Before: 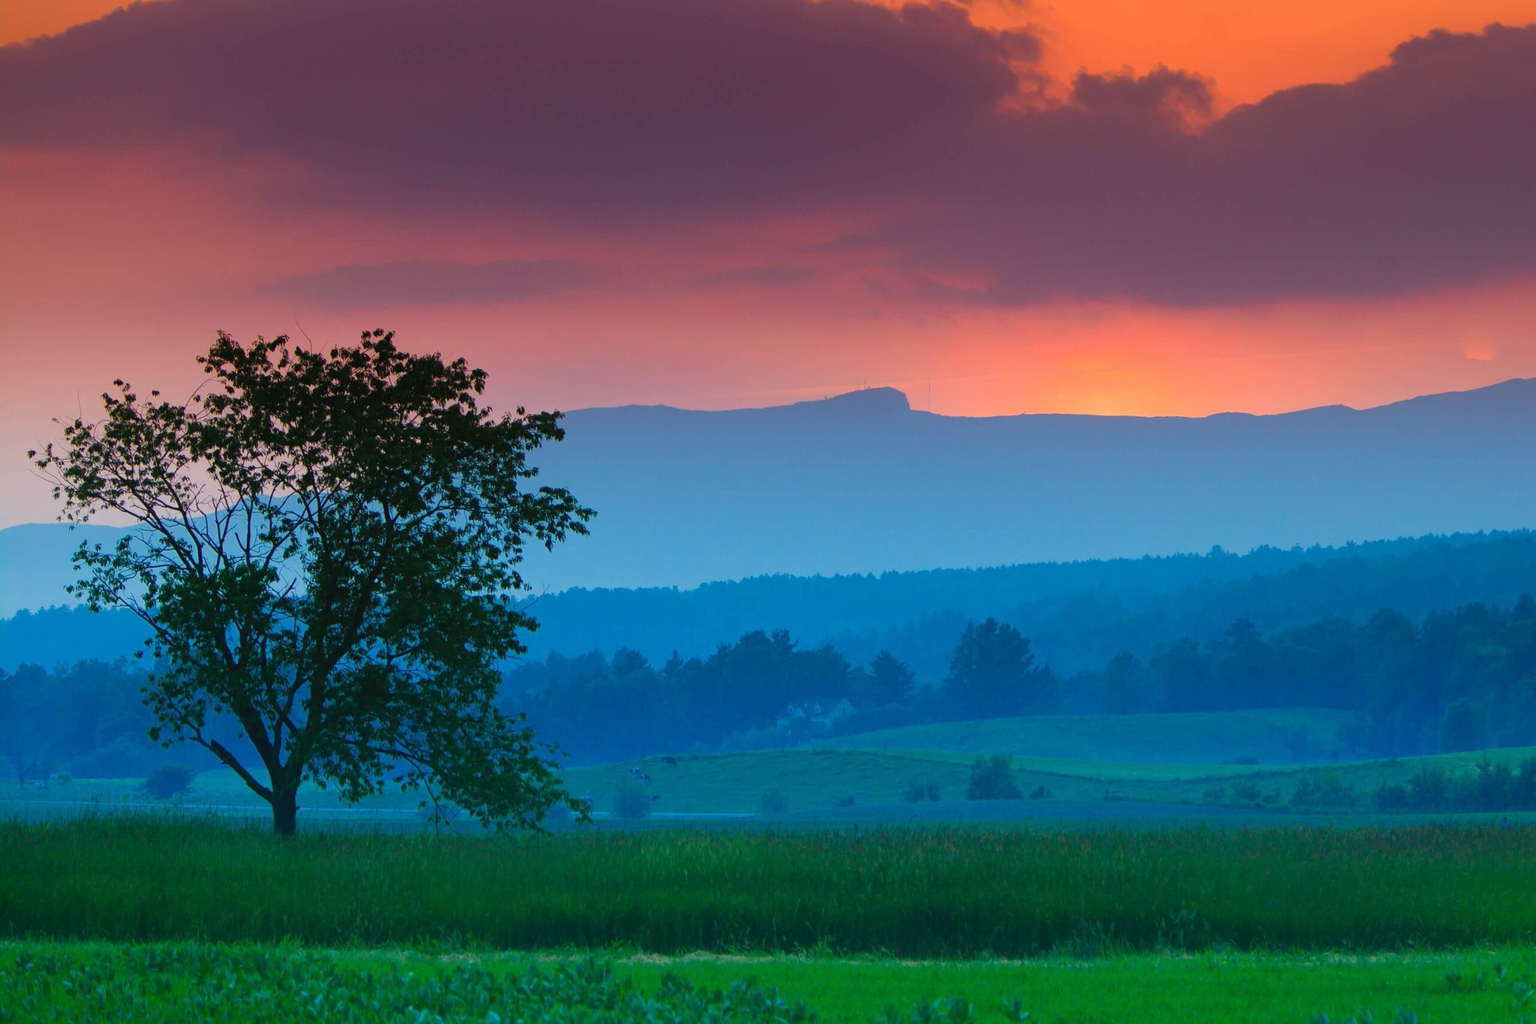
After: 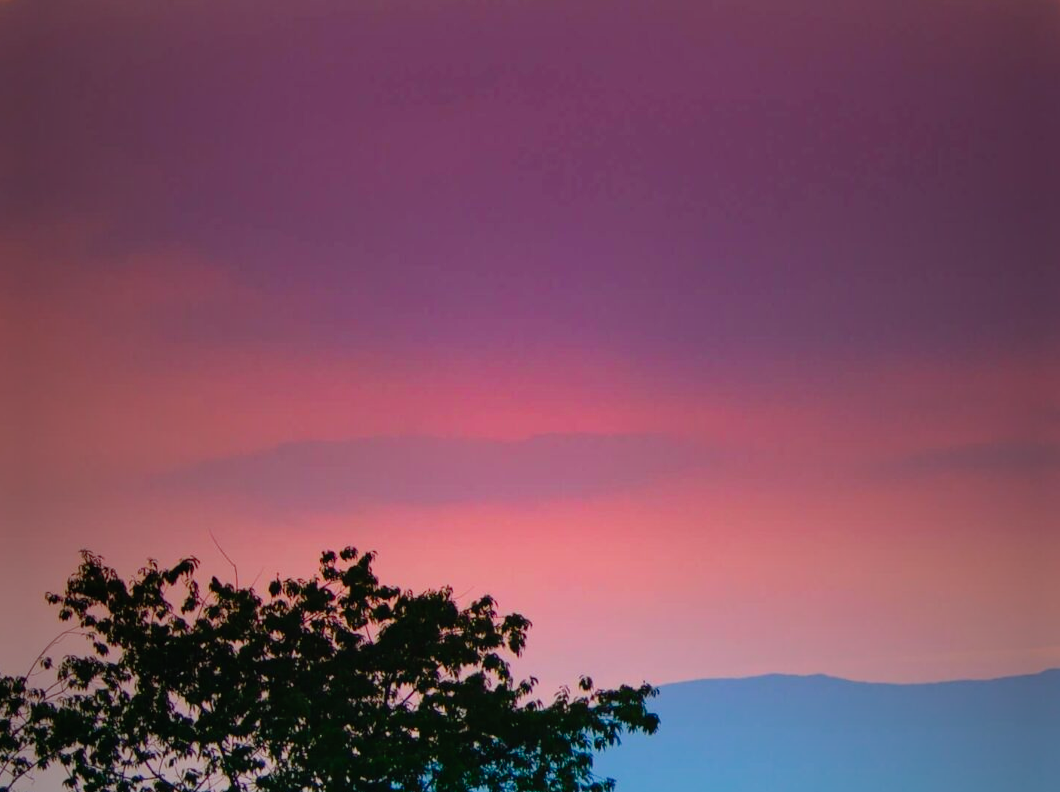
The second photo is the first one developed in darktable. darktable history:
tone curve: curves: ch0 [(0, 0.008) (0.107, 0.091) (0.278, 0.351) (0.457, 0.562) (0.628, 0.738) (0.839, 0.909) (0.998, 0.978)]; ch1 [(0, 0) (0.437, 0.408) (0.474, 0.479) (0.502, 0.5) (0.527, 0.519) (0.561, 0.575) (0.608, 0.665) (0.669, 0.748) (0.859, 0.899) (1, 1)]; ch2 [(0, 0) (0.33, 0.301) (0.421, 0.443) (0.473, 0.498) (0.502, 0.504) (0.522, 0.527) (0.549, 0.583) (0.644, 0.703) (1, 1)], preserve colors none
crop and rotate: left 11.04%, top 0.092%, right 47.53%, bottom 53.466%
vignetting: fall-off start 18.19%, fall-off radius 136.67%, brightness -0.58, saturation -0.247, width/height ratio 0.616, shape 0.597
tone equalizer: on, module defaults
color correction: highlights b* 0.02, saturation 1.34
